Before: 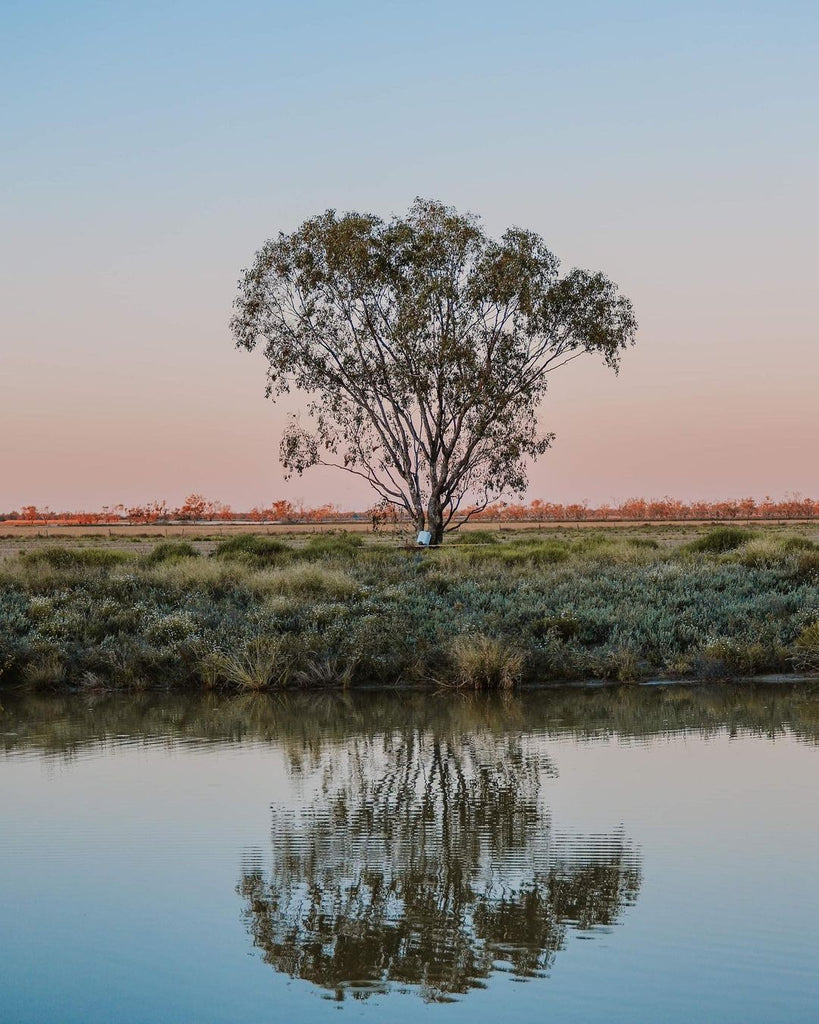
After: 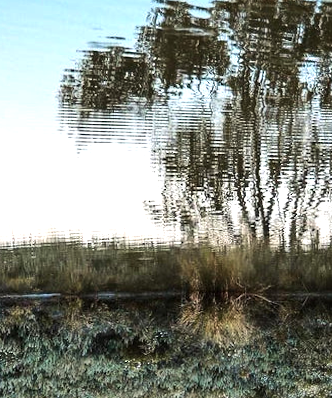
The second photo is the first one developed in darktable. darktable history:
orientation "rotate by 180 degrees": orientation rotate 180°
crop: left 15.452%, top 5.459%, right 43.956%, bottom 56.62%
tone equalizer "contrast tone curve: medium": -8 EV -0.75 EV, -7 EV -0.7 EV, -6 EV -0.6 EV, -5 EV -0.4 EV, -3 EV 0.4 EV, -2 EV 0.6 EV, -1 EV 0.7 EV, +0 EV 0.75 EV, edges refinement/feathering 500, mask exposure compensation -1.57 EV, preserve details no
exposure: exposure 0.766 EV
rotate and perspective: lens shift (horizontal) -0.055, automatic cropping off
